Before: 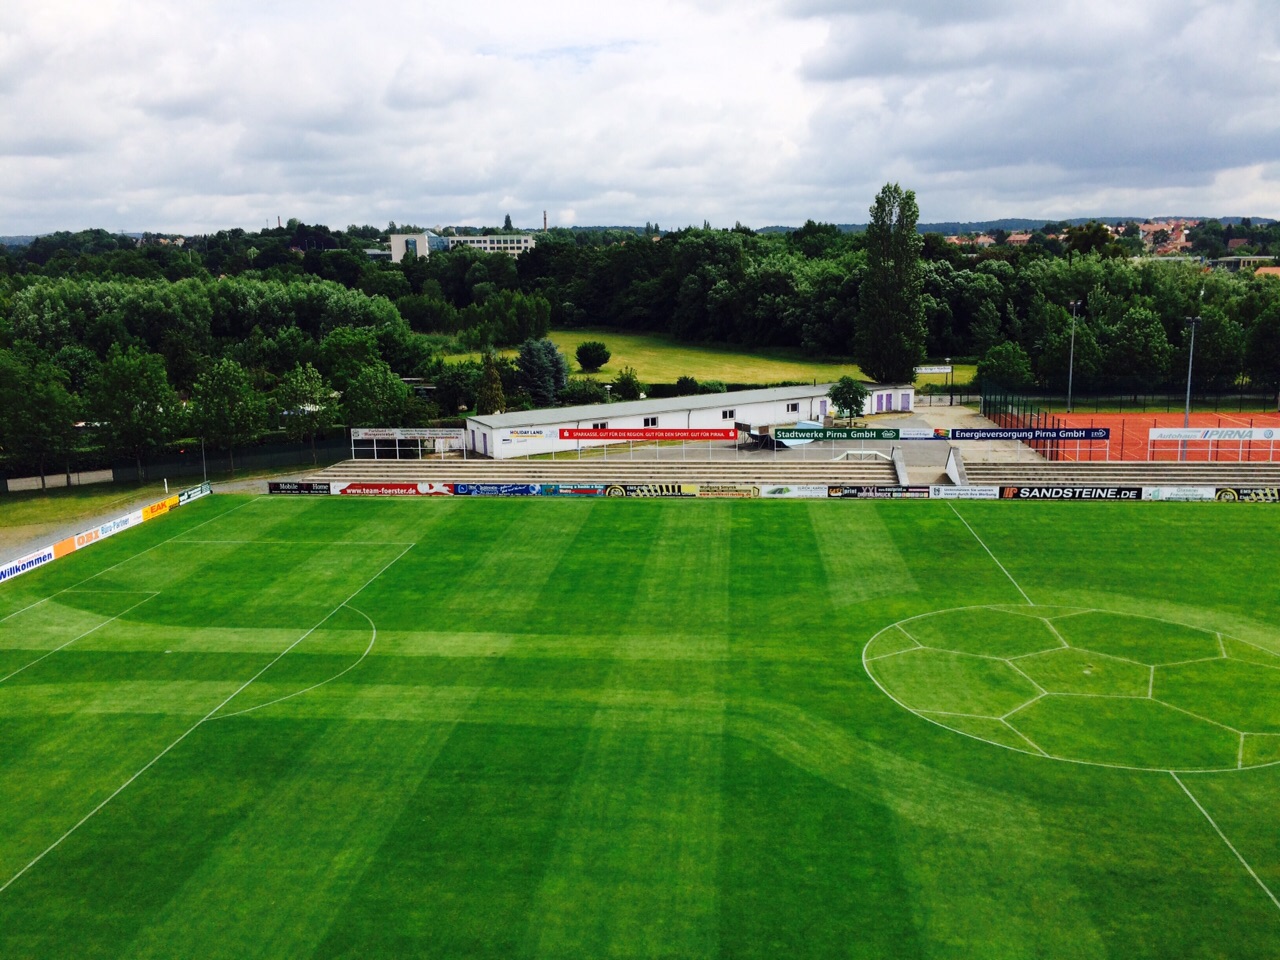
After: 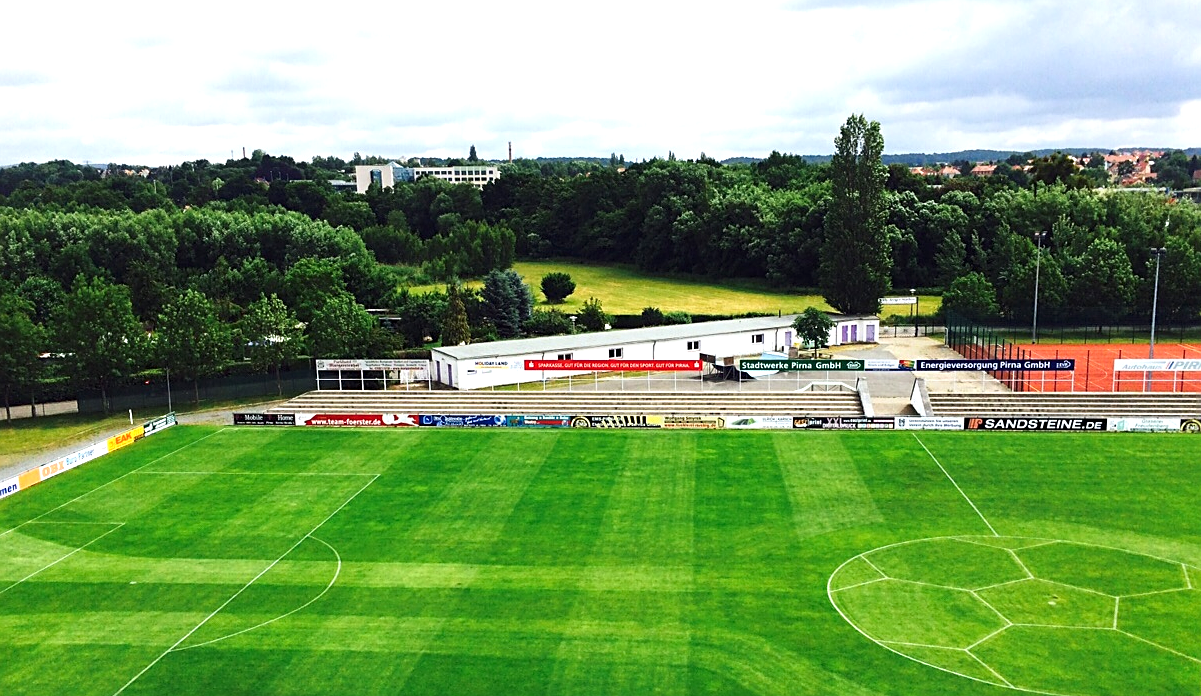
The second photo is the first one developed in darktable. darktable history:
sharpen: on, module defaults
exposure: black level correction 0, exposure 0.7 EV, compensate exposure bias true, compensate highlight preservation false
crop: left 2.737%, top 7.287%, right 3.421%, bottom 20.179%
